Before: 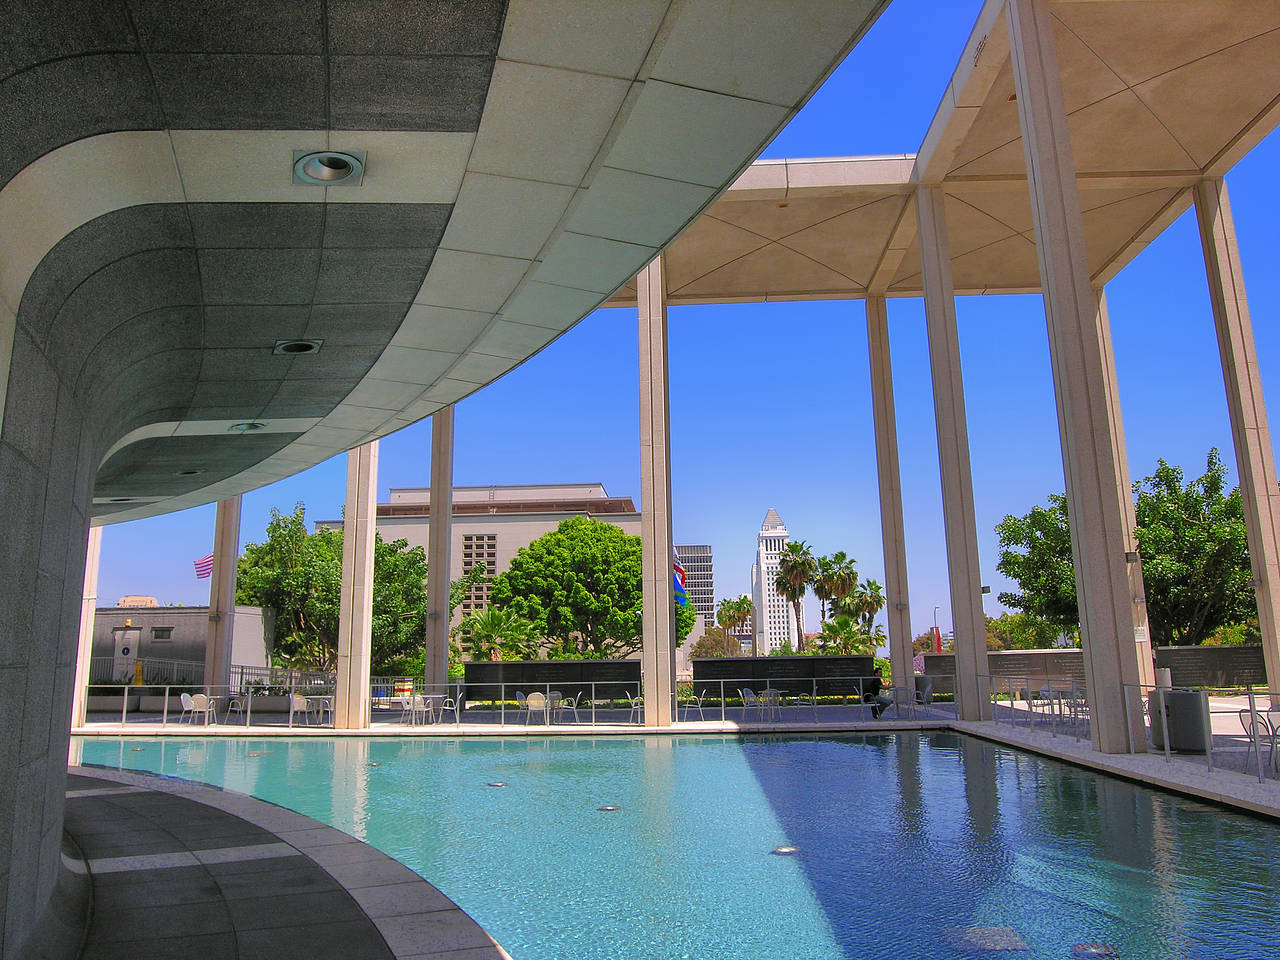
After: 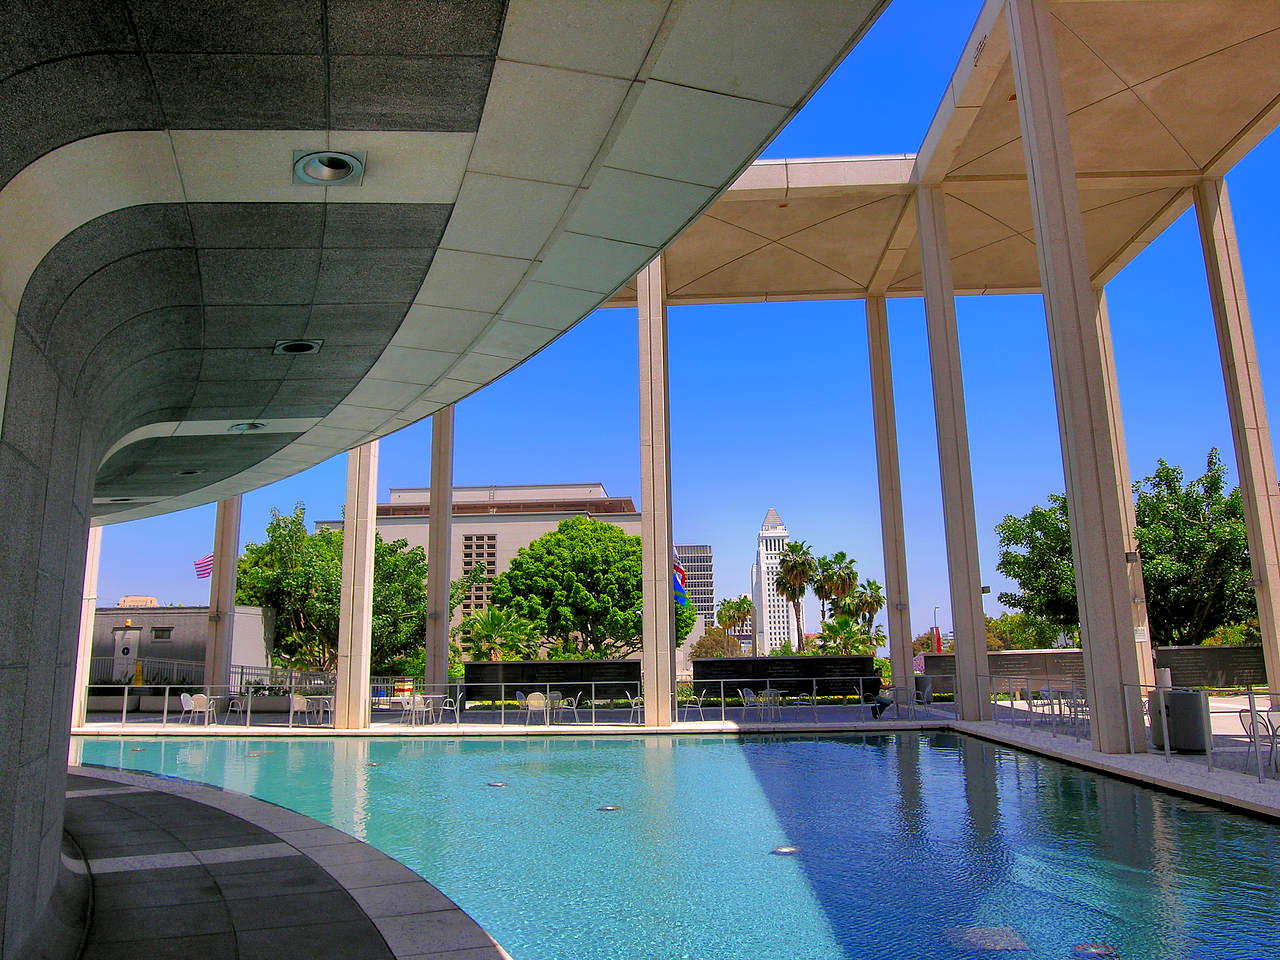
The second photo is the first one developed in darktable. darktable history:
exposure: black level correction 0.01, exposure 0.014 EV, compensate highlight preservation false
color contrast: green-magenta contrast 1.1, blue-yellow contrast 1.1, unbound 0
